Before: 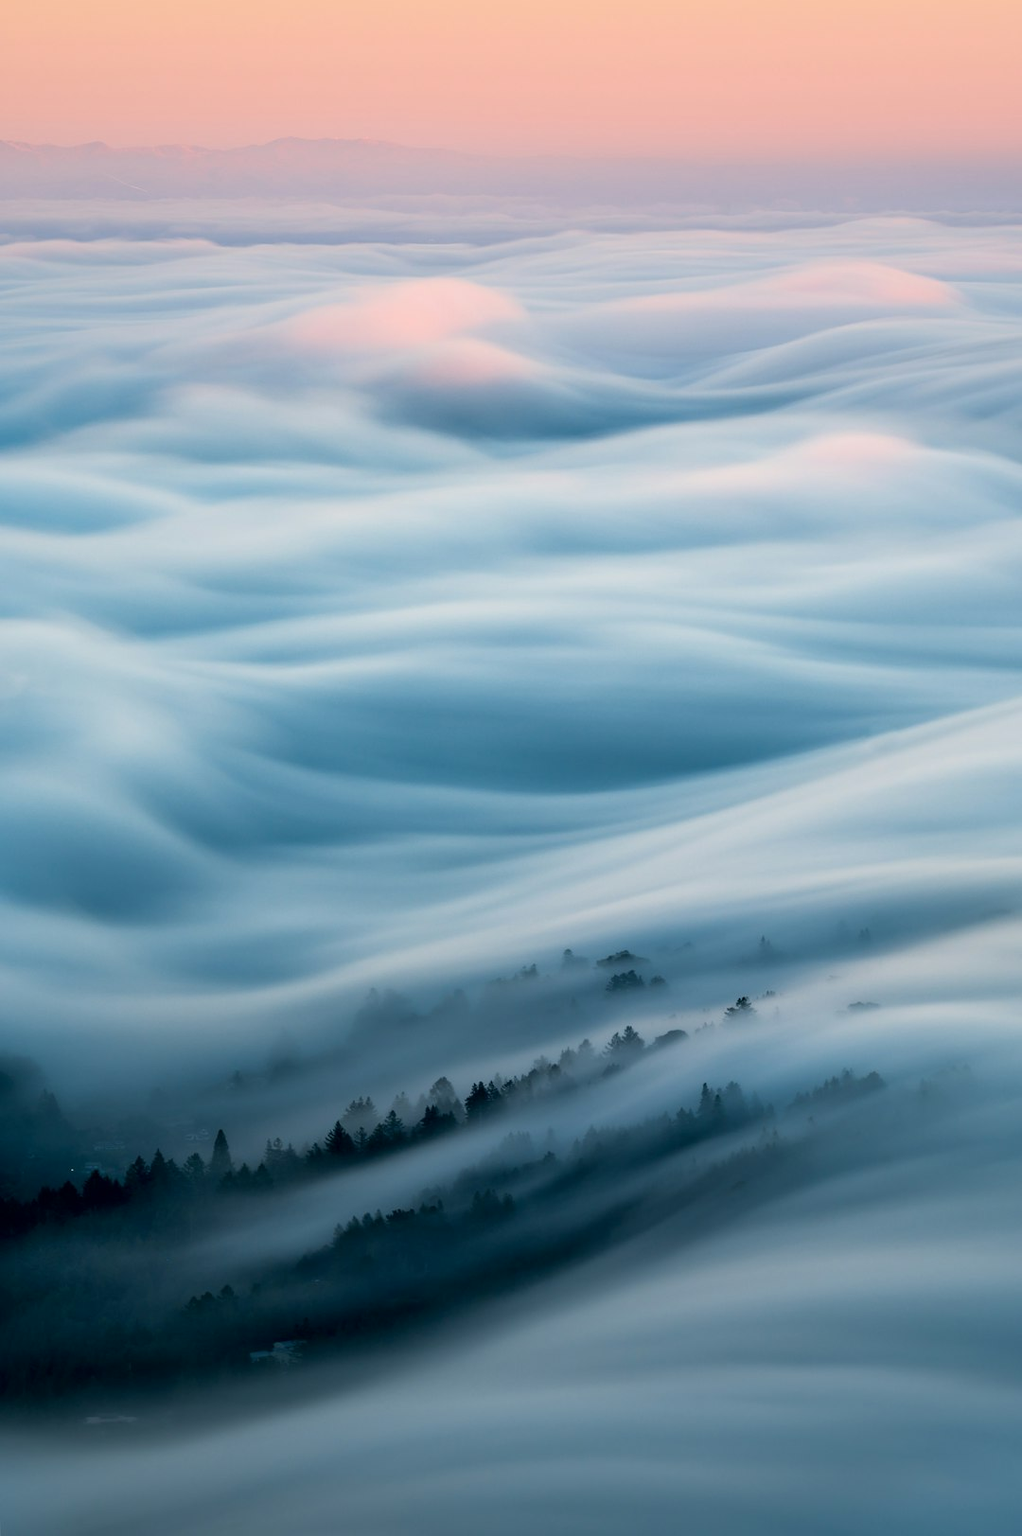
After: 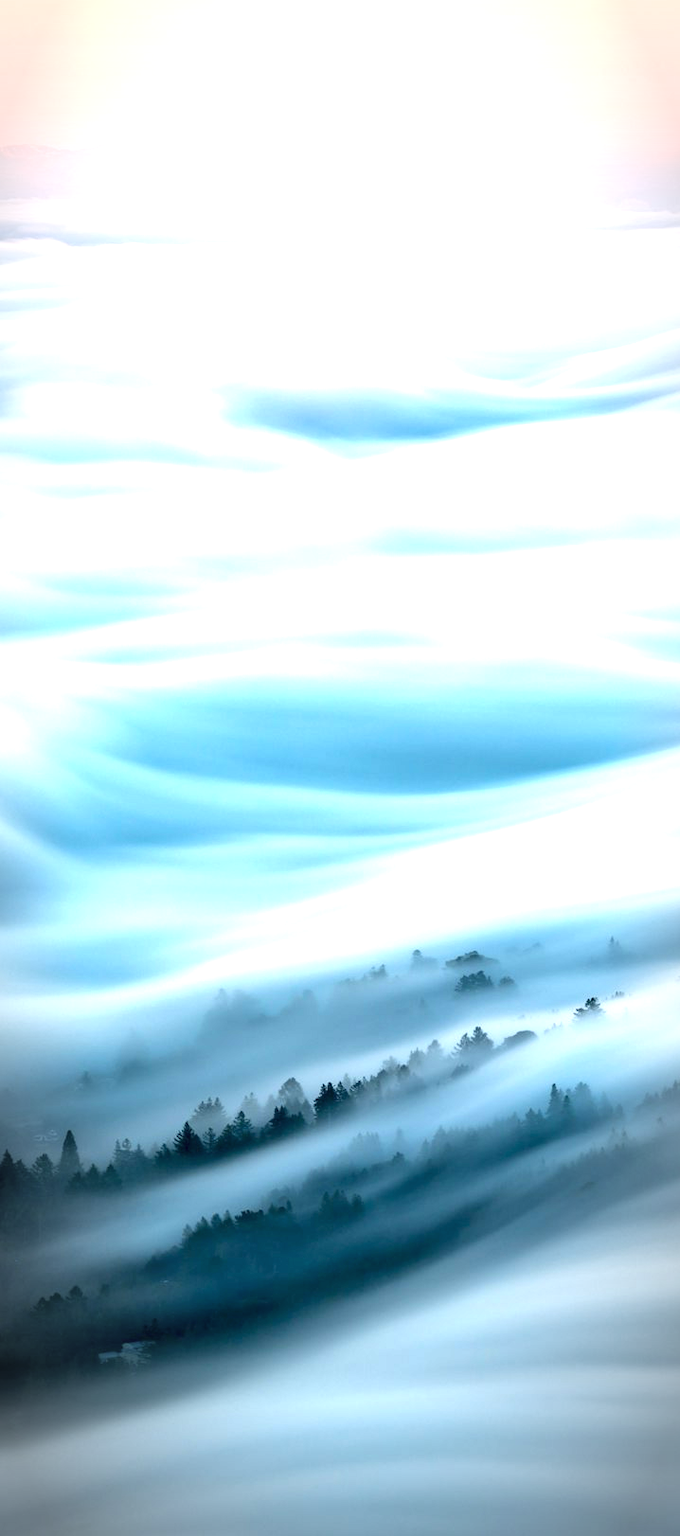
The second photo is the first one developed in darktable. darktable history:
vignetting: automatic ratio true
crop and rotate: left 14.839%, right 18.54%
exposure: black level correction 0, exposure 1.666 EV, compensate highlight preservation false
